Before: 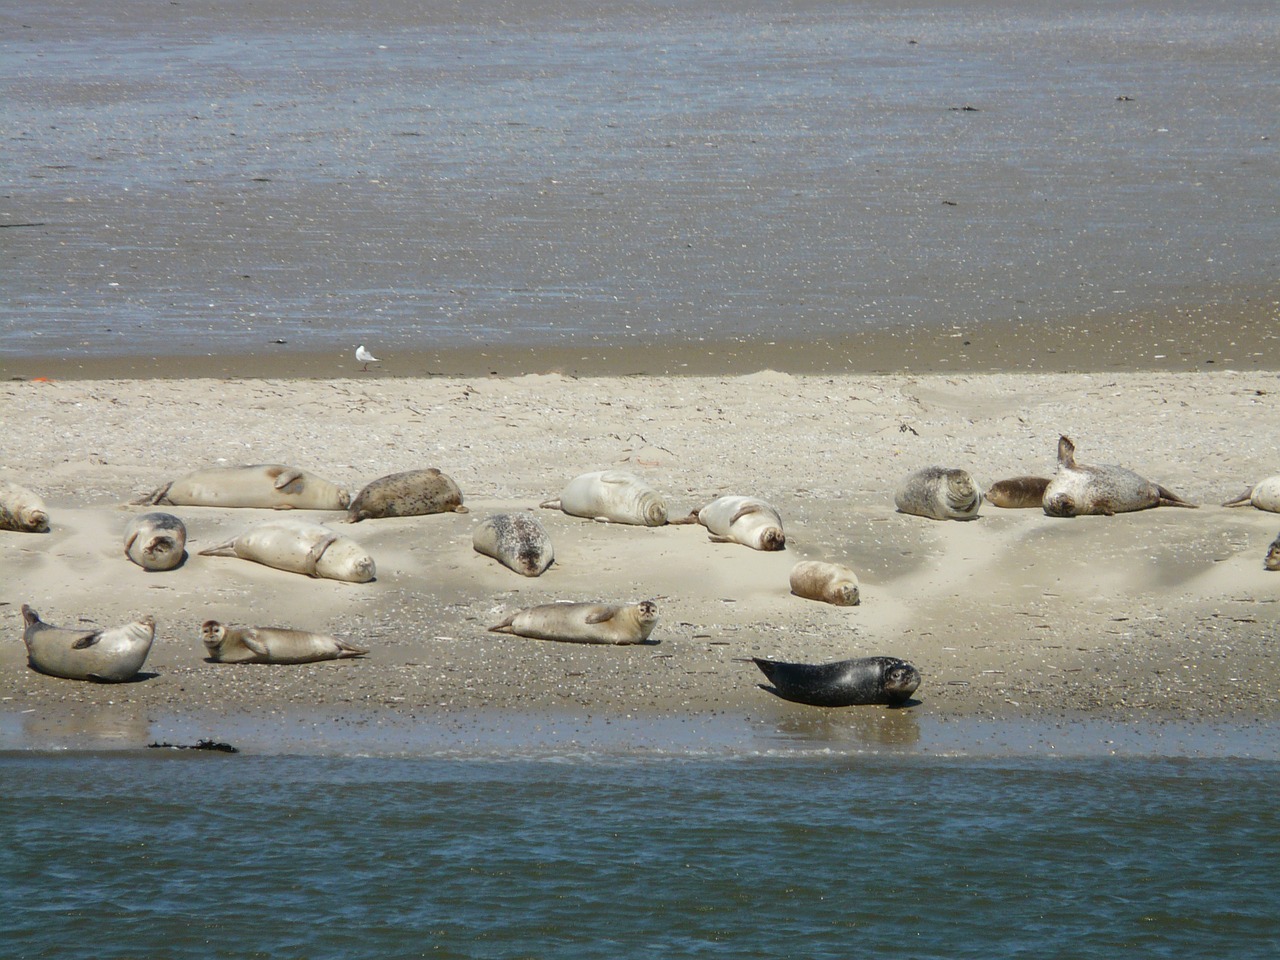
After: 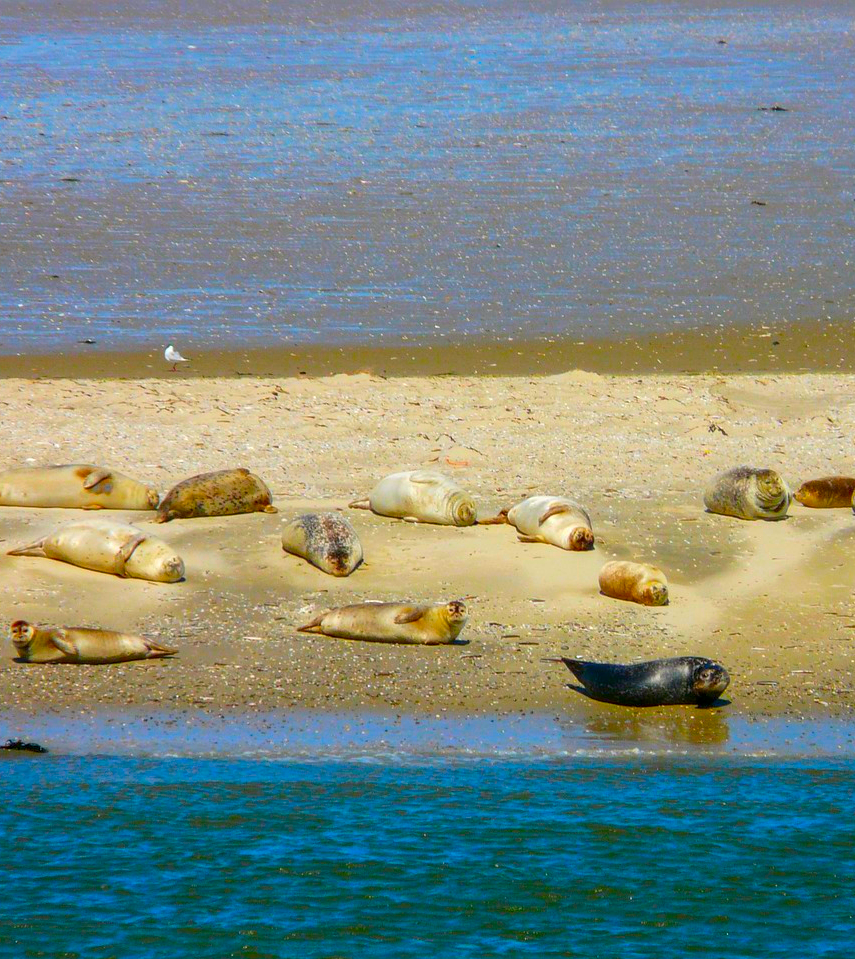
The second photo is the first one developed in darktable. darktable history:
crop and rotate: left 14.98%, right 18.168%
color balance rgb: power › hue 73.33°, linear chroma grading › global chroma 18.25%, perceptual saturation grading › global saturation 0.924%, perceptual brilliance grading › global brilliance 2.365%, perceptual brilliance grading › highlights -3.879%, global vibrance 20%
local contrast: on, module defaults
color correction: highlights a* 1.58, highlights b* -1.63, saturation 2.5
